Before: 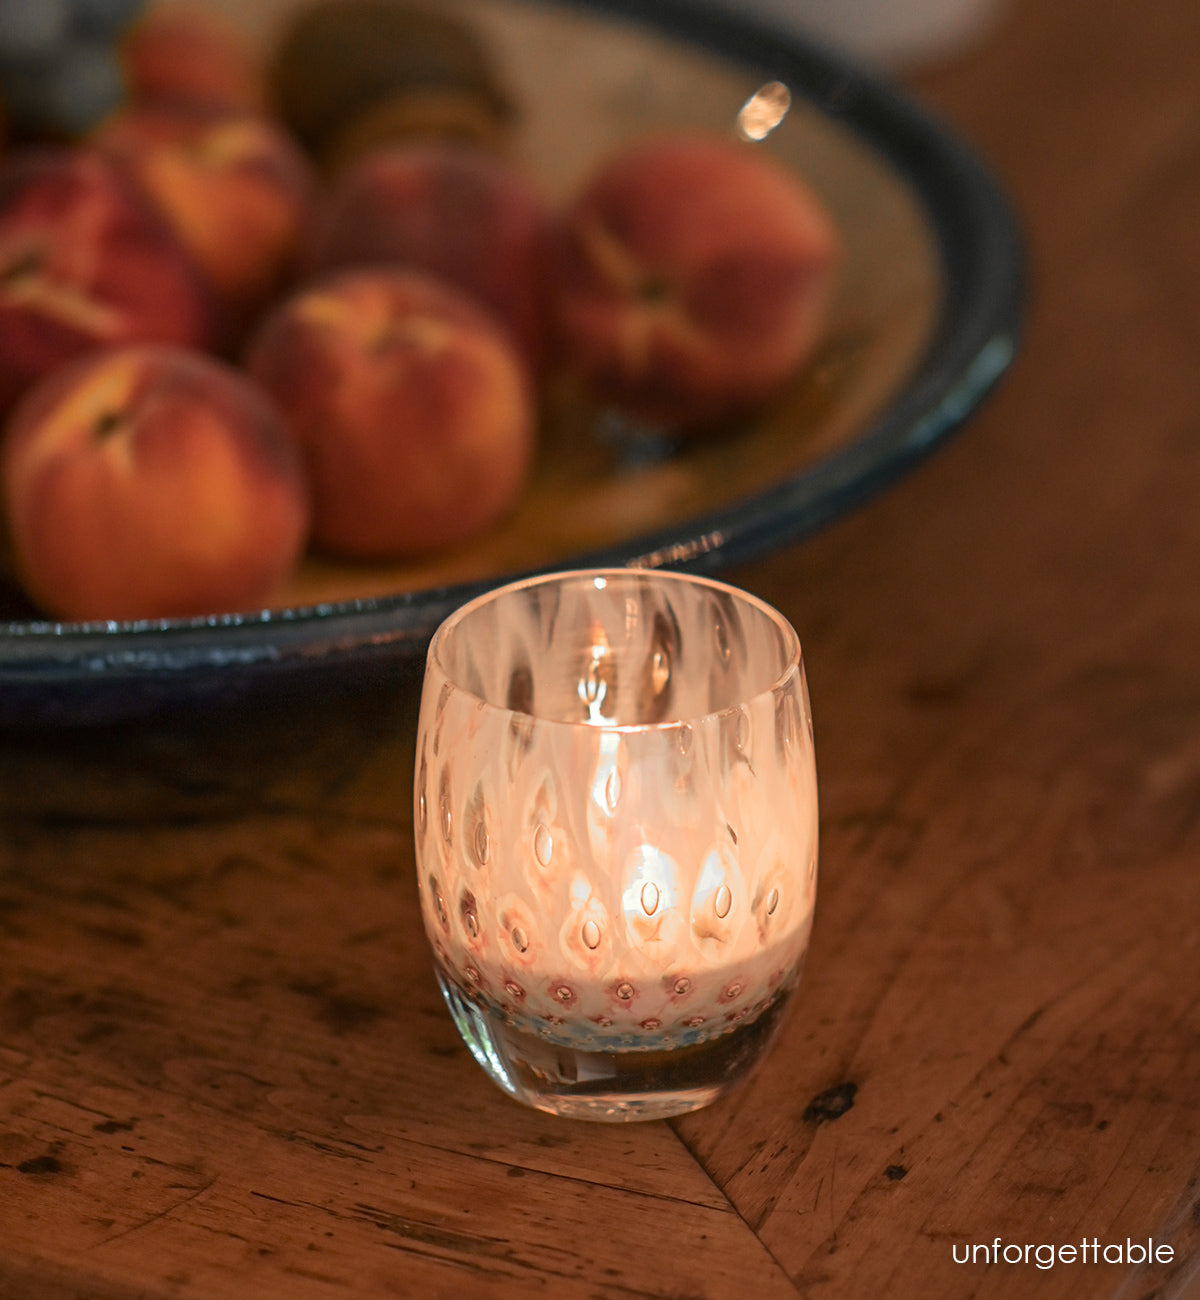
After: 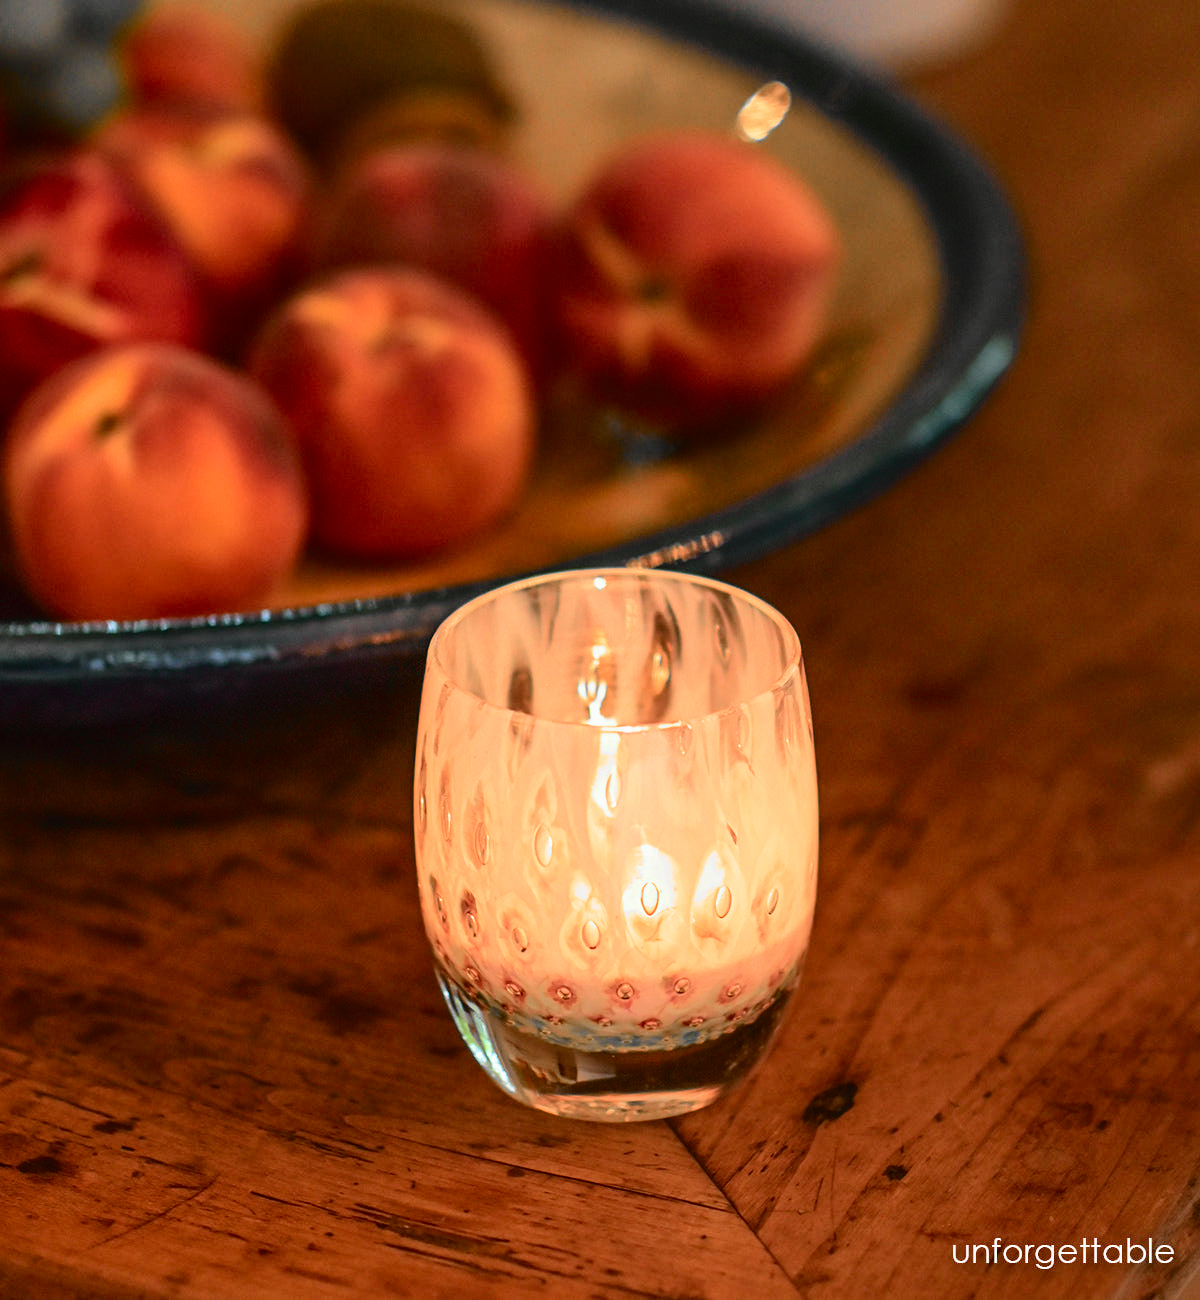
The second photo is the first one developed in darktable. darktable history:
tone curve: curves: ch0 [(0, 0.014) (0.12, 0.096) (0.386, 0.49) (0.54, 0.684) (0.751, 0.855) (0.89, 0.943) (0.998, 0.989)]; ch1 [(0, 0) (0.133, 0.099) (0.437, 0.41) (0.5, 0.5) (0.517, 0.536) (0.548, 0.575) (0.582, 0.631) (0.627, 0.688) (0.836, 0.868) (1, 1)]; ch2 [(0, 0) (0.374, 0.341) (0.456, 0.443) (0.478, 0.49) (0.501, 0.5) (0.528, 0.538) (0.55, 0.6) (0.572, 0.63) (0.702, 0.765) (1, 1)], color space Lab, independent channels, preserve colors none
